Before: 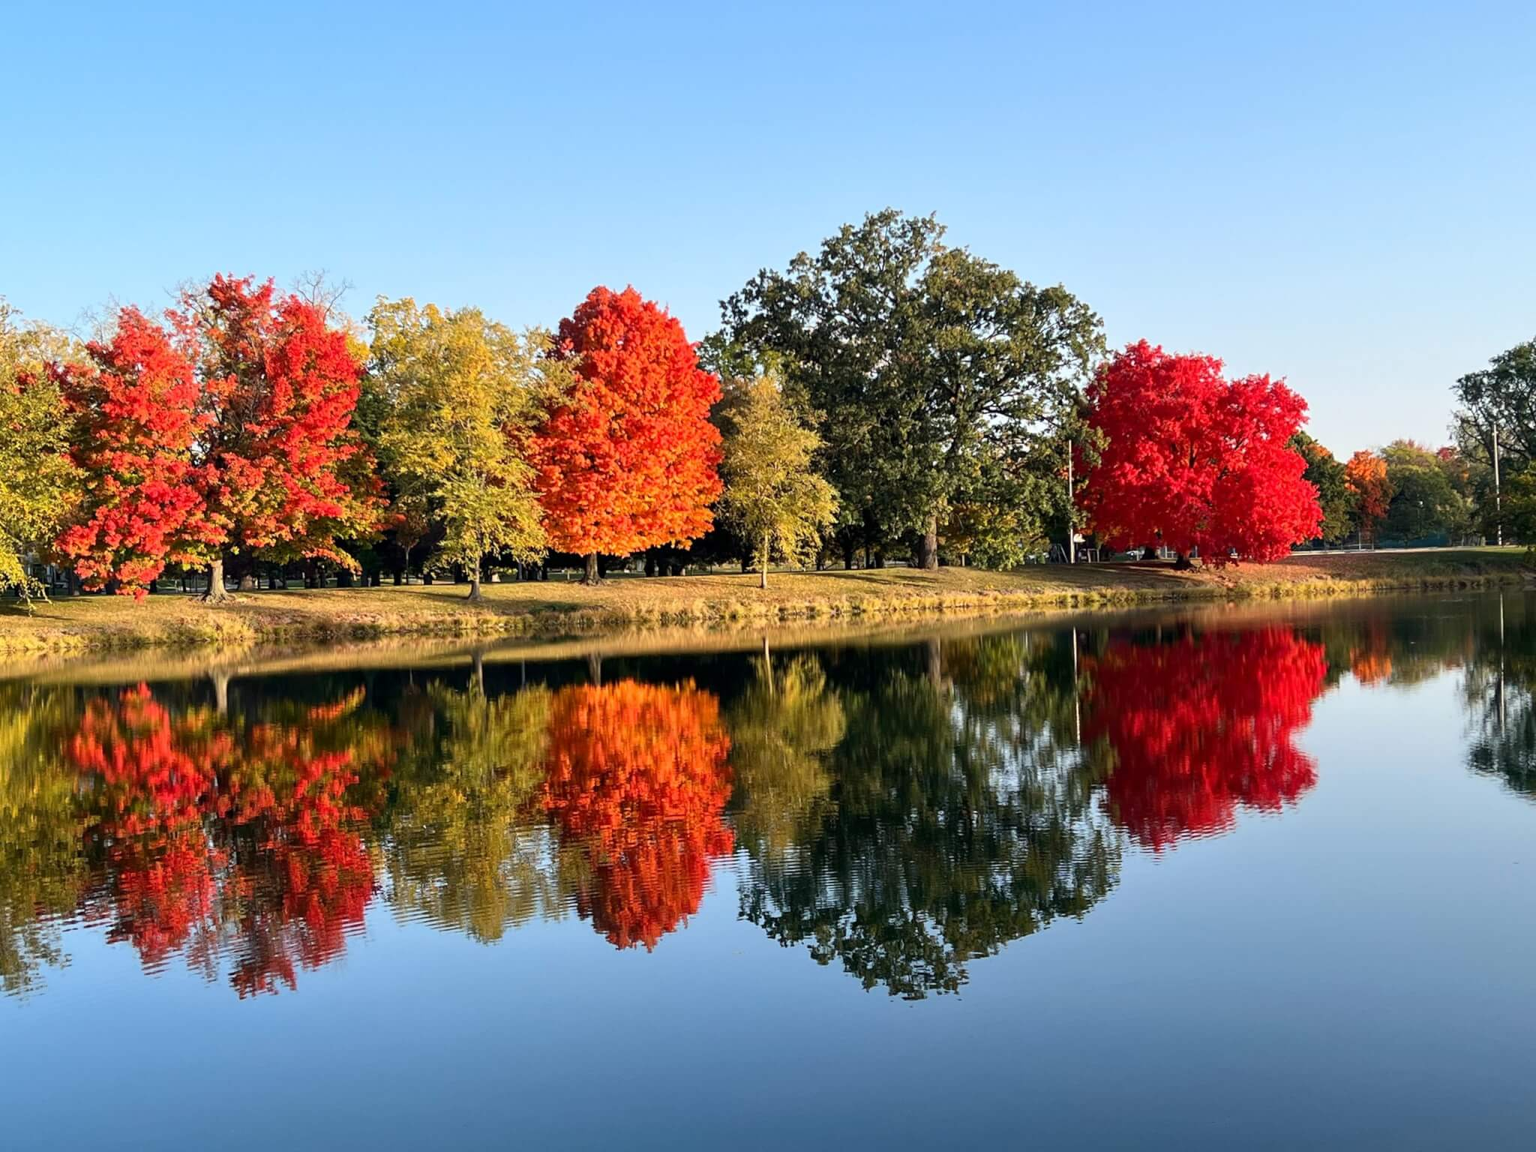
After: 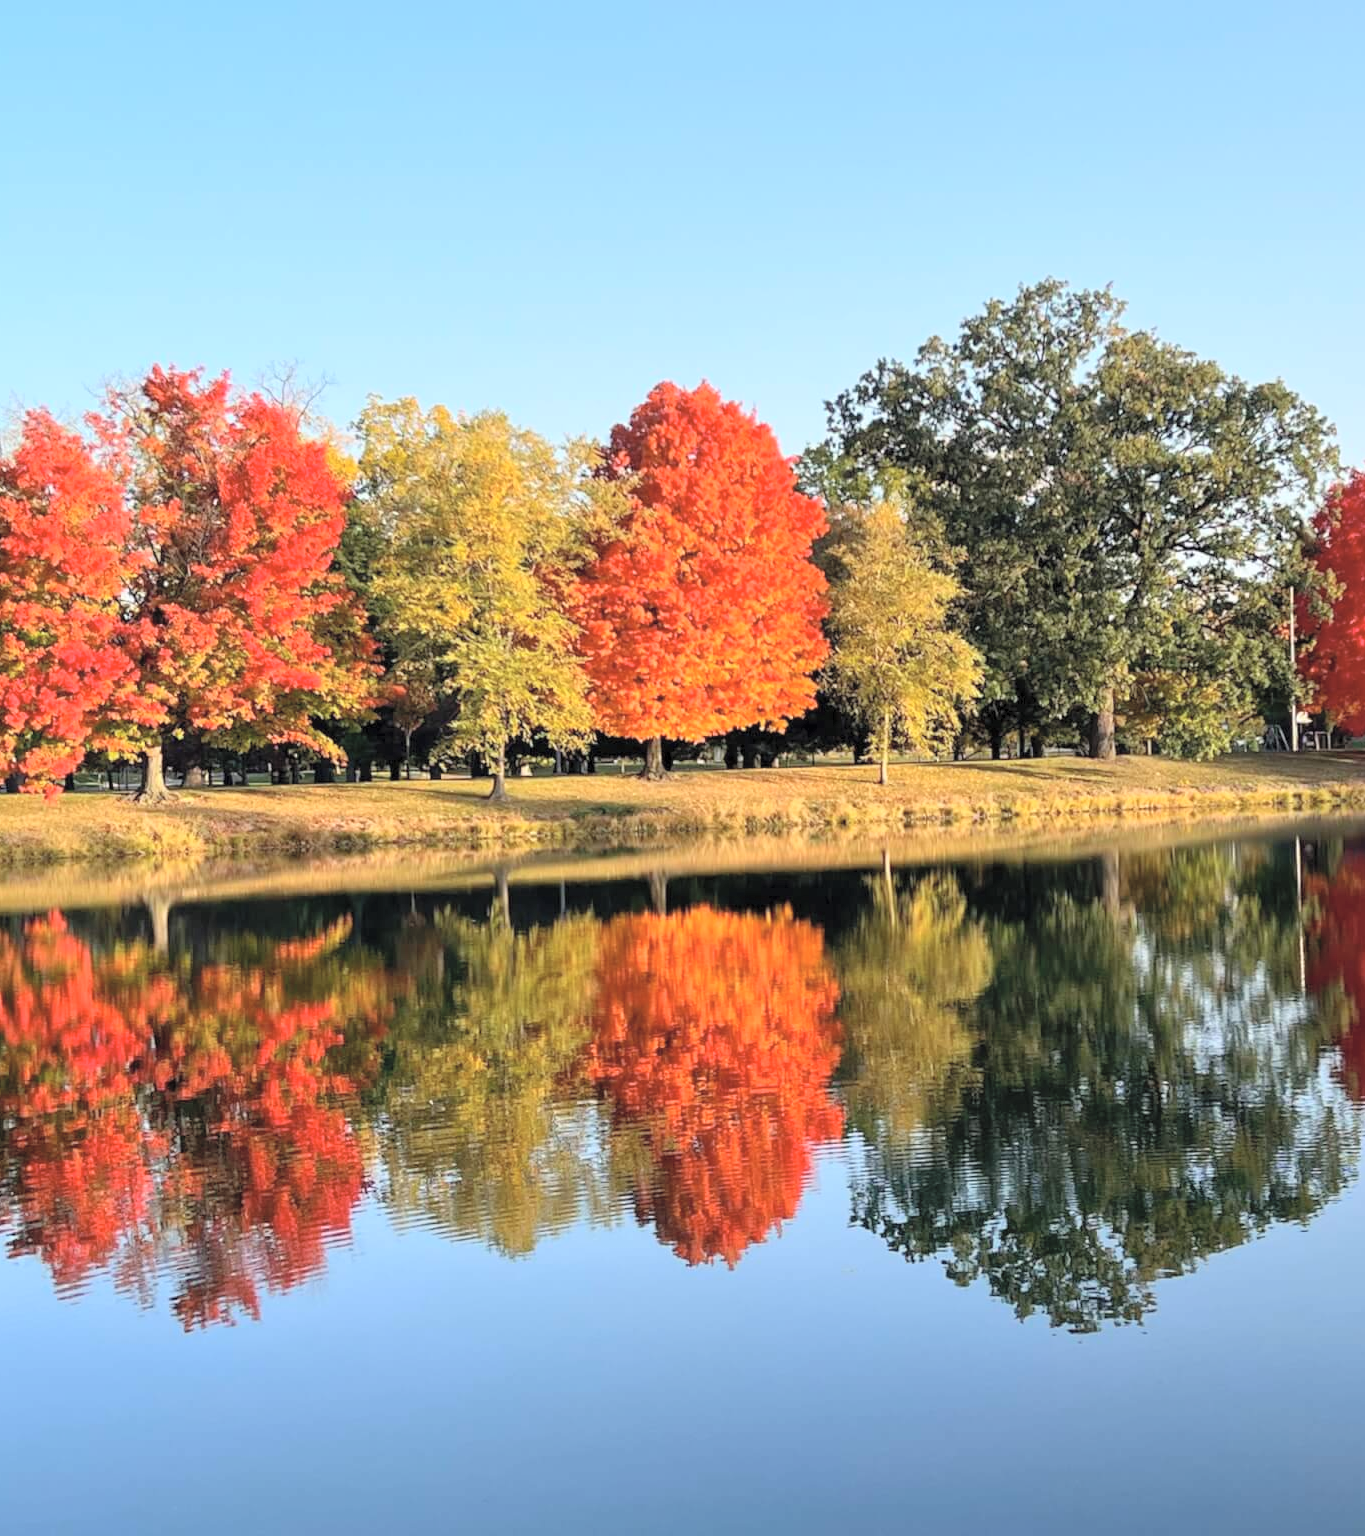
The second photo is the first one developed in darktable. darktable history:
contrast brightness saturation: brightness 0.28
crop and rotate: left 6.617%, right 26.717%
rgb levels: preserve colors max RGB
